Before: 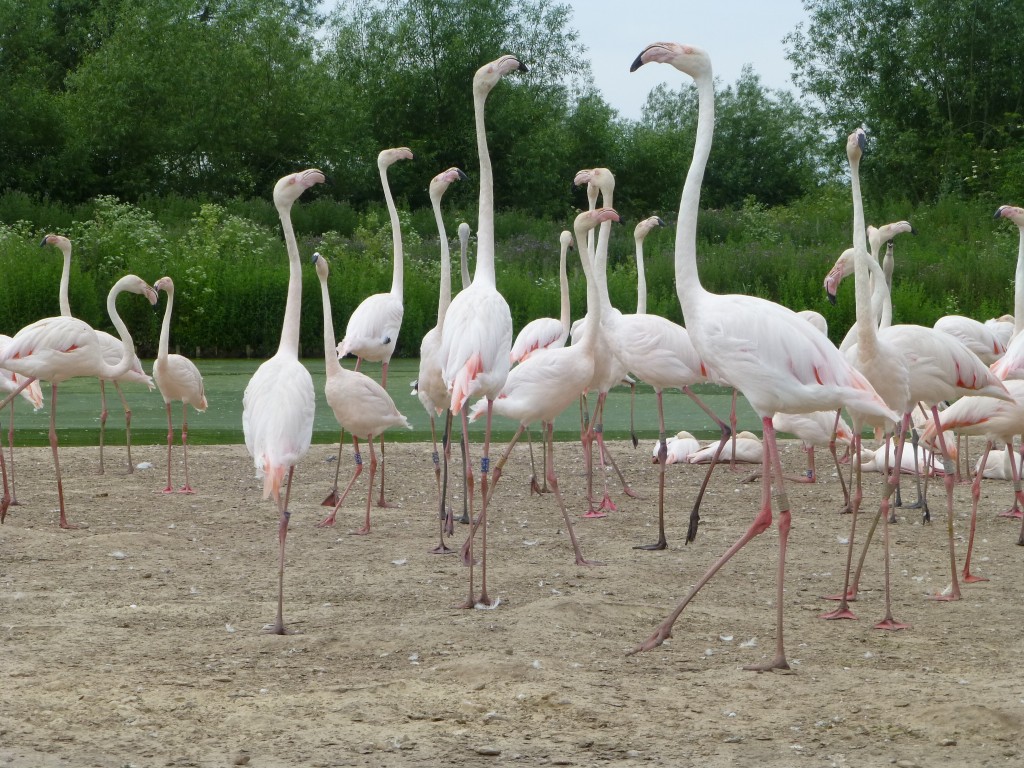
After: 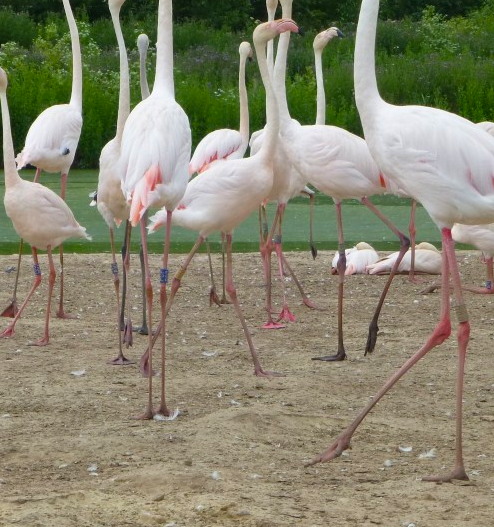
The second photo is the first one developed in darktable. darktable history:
crop: left 31.379%, top 24.658%, right 20.326%, bottom 6.628%
color balance rgb: perceptual saturation grading › global saturation 20%, global vibrance 20%
shadows and highlights: soften with gaussian
